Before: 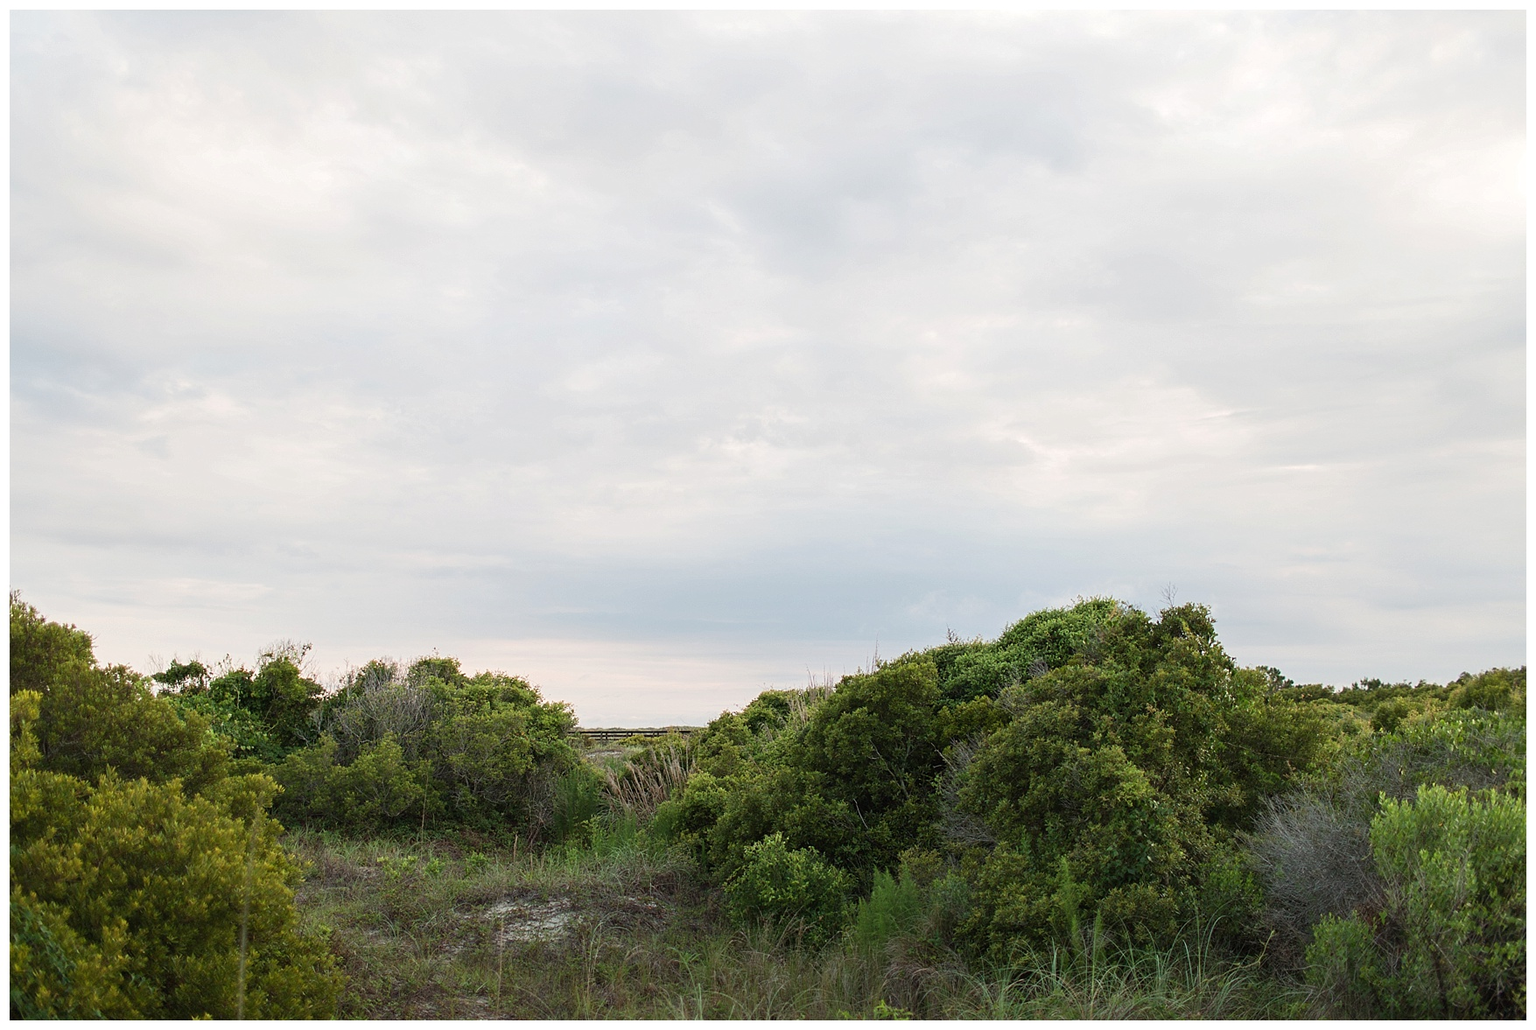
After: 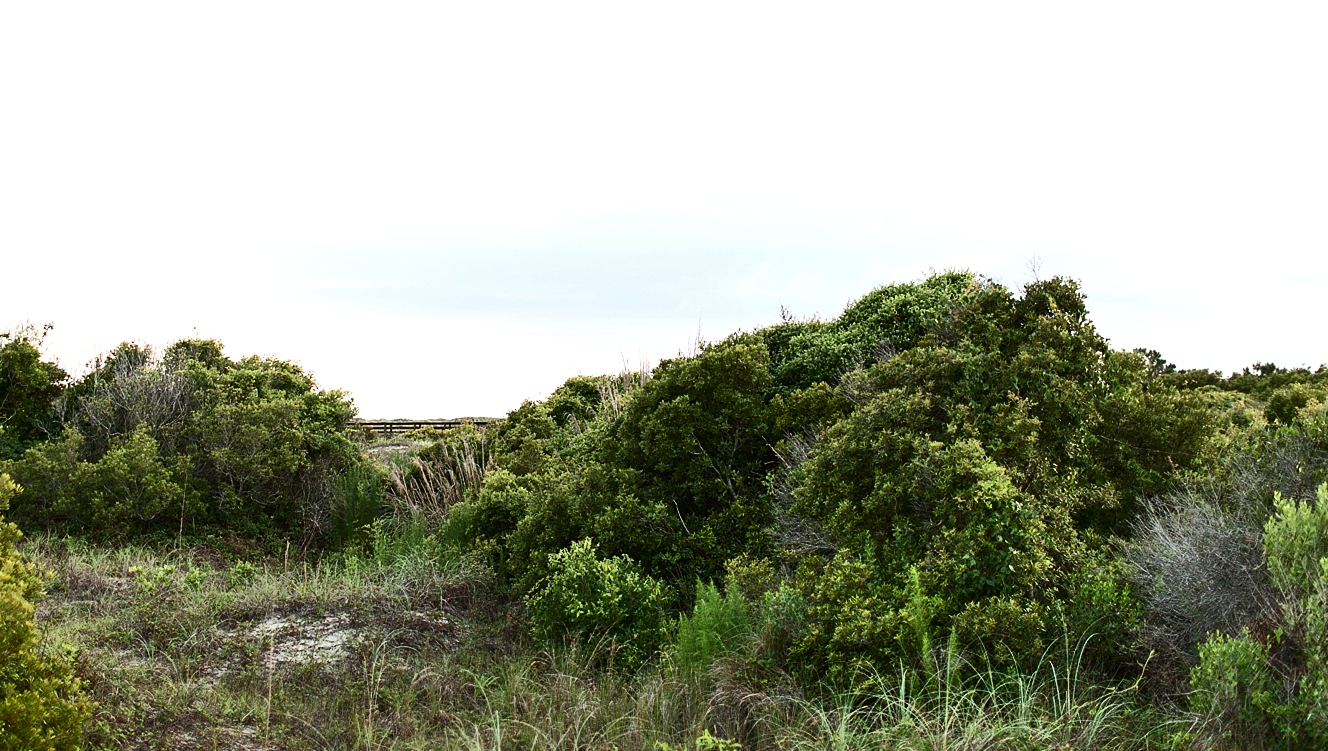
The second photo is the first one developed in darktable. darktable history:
crop and rotate: left 17.299%, top 35.115%, right 7.015%, bottom 1.024%
contrast brightness saturation: contrast 0.28
shadows and highlights: radius 110.86, shadows 51.09, white point adjustment 9.16, highlights -4.17, highlights color adjustment 32.2%, soften with gaussian
